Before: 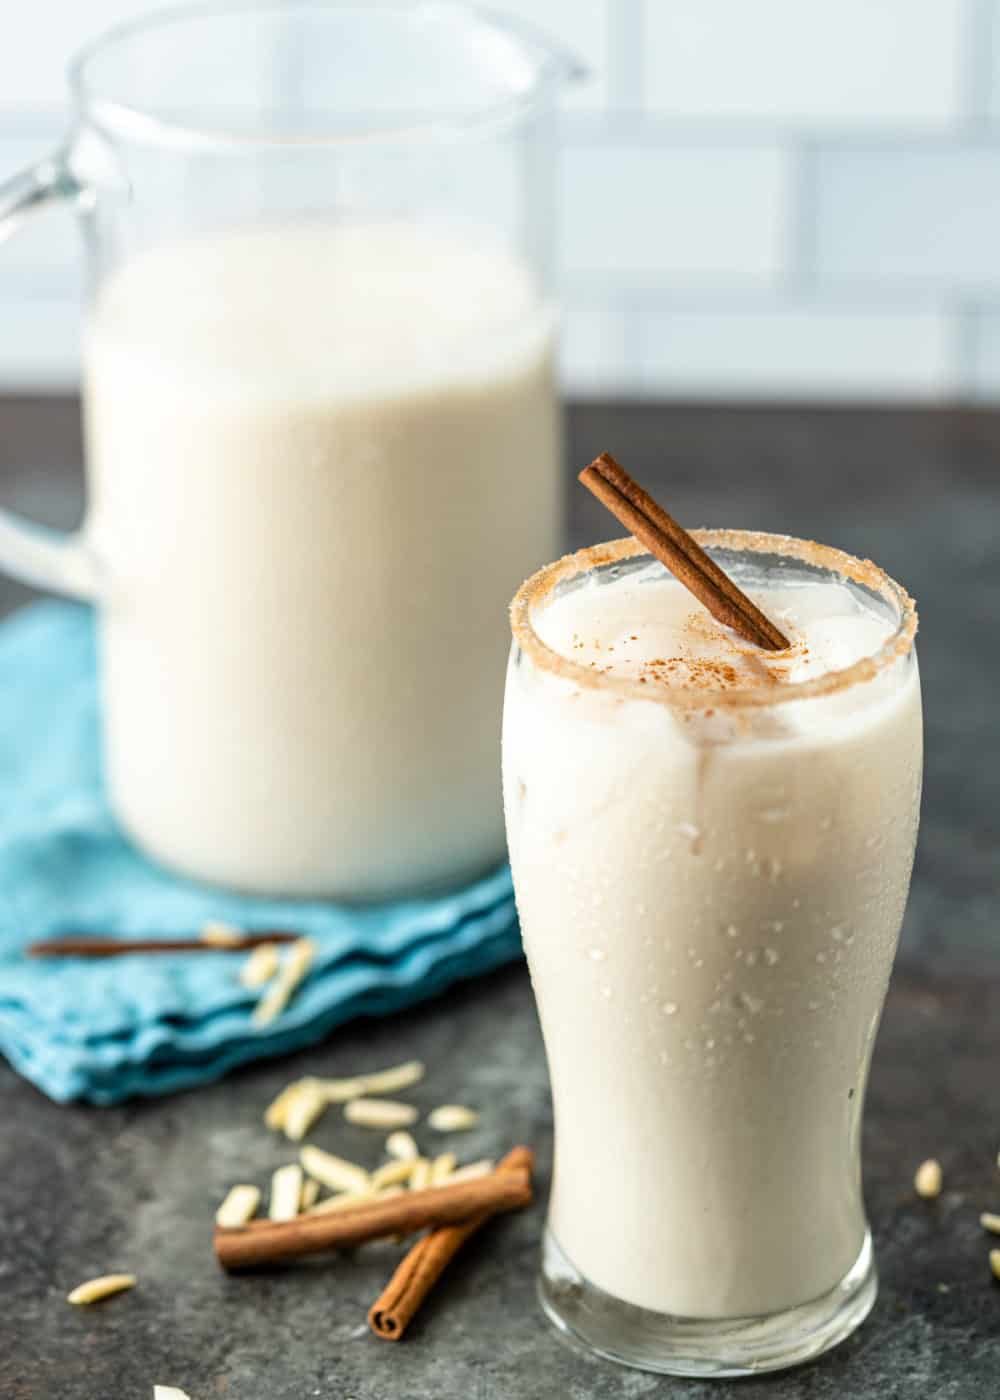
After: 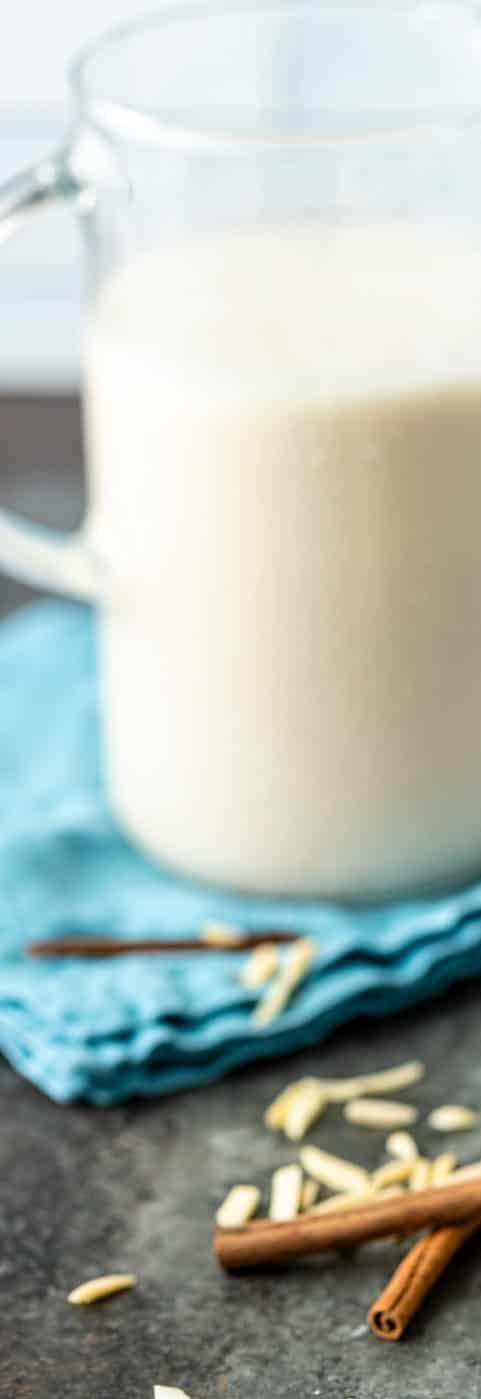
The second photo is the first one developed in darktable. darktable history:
crop and rotate: left 0.049%, top 0%, right 51.814%
